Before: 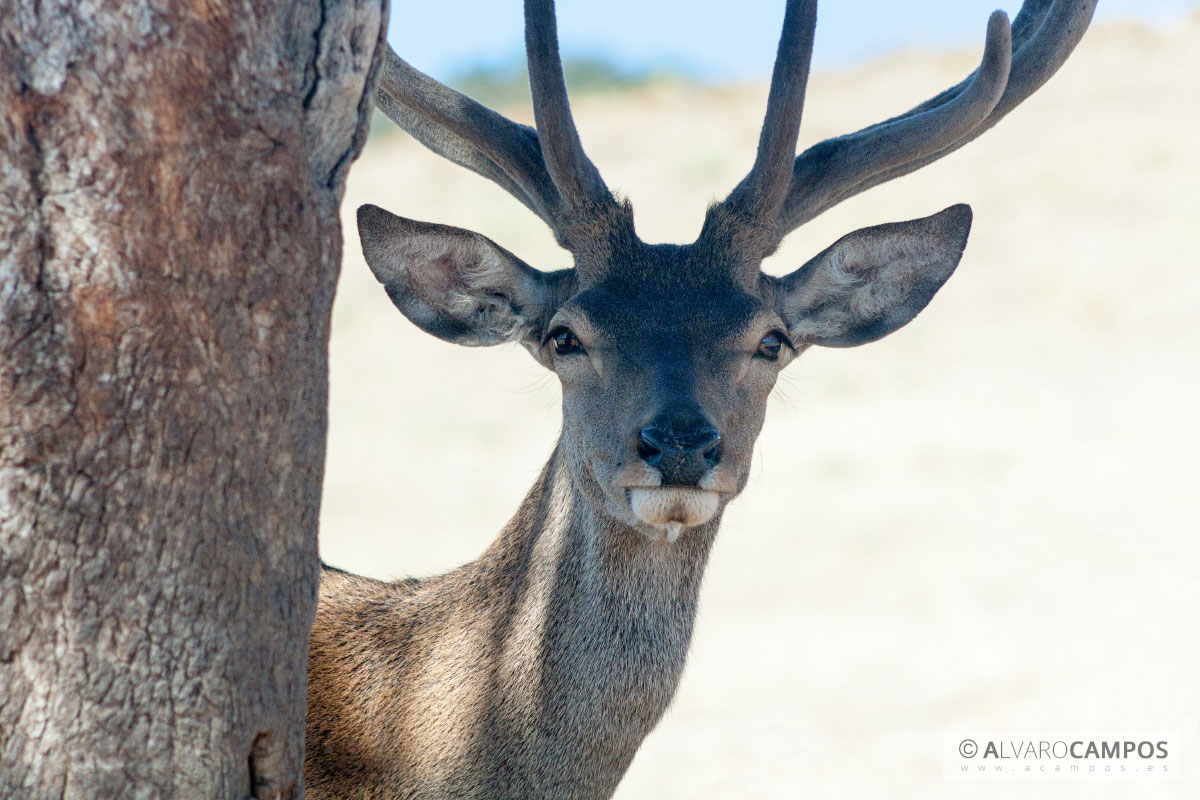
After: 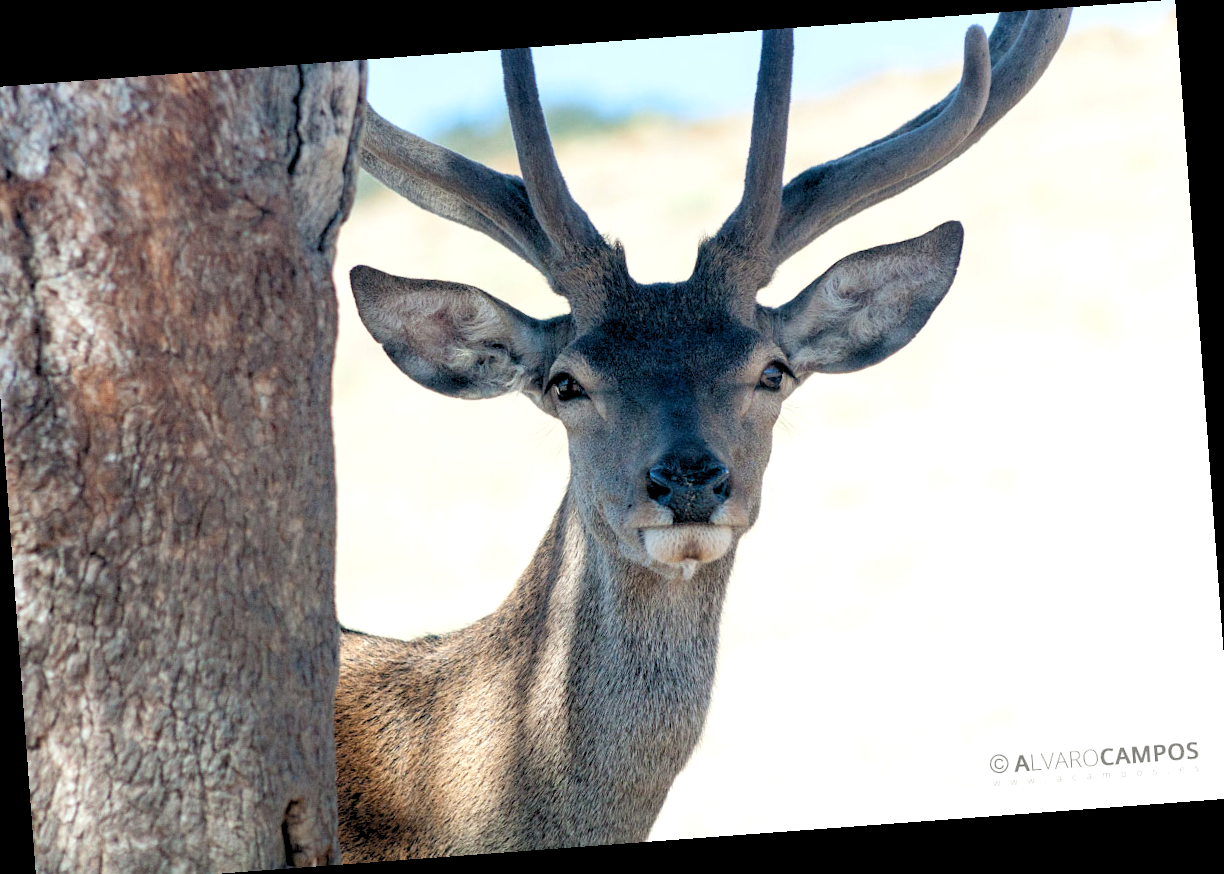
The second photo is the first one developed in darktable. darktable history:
rgb levels: levels [[0.01, 0.419, 0.839], [0, 0.5, 1], [0, 0.5, 1]]
crop and rotate: left 1.774%, right 0.633%, bottom 1.28%
rotate and perspective: rotation -4.25°, automatic cropping off
